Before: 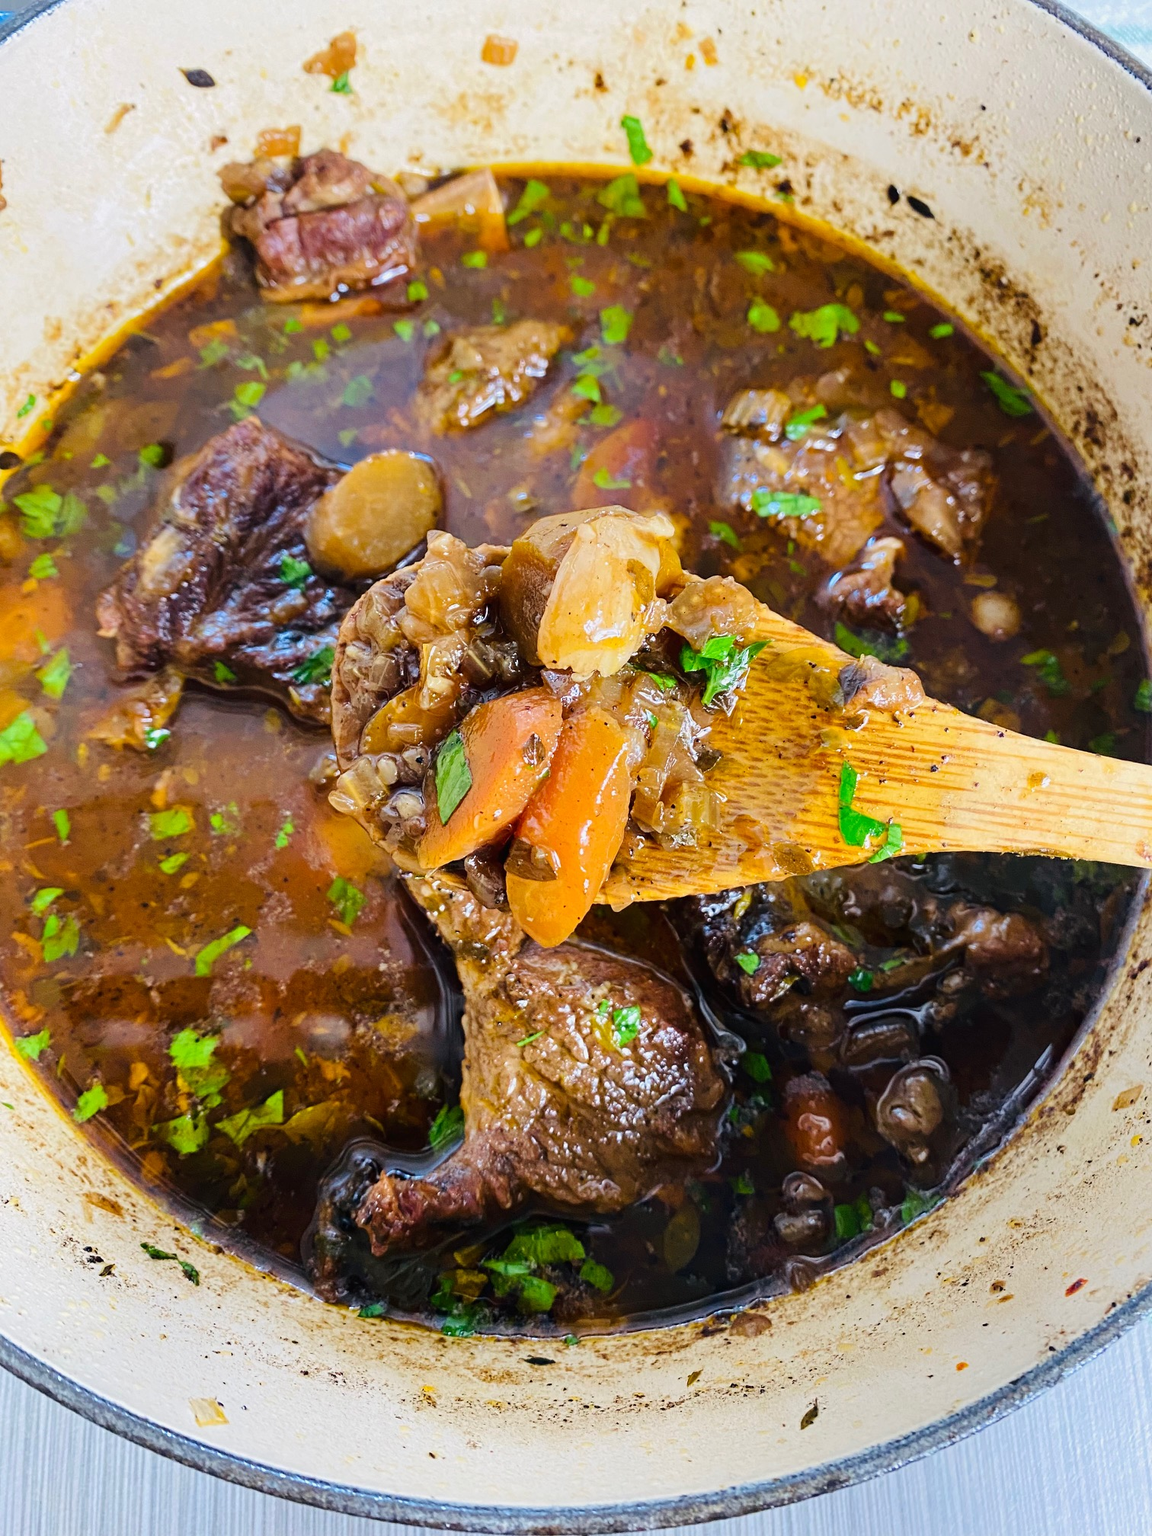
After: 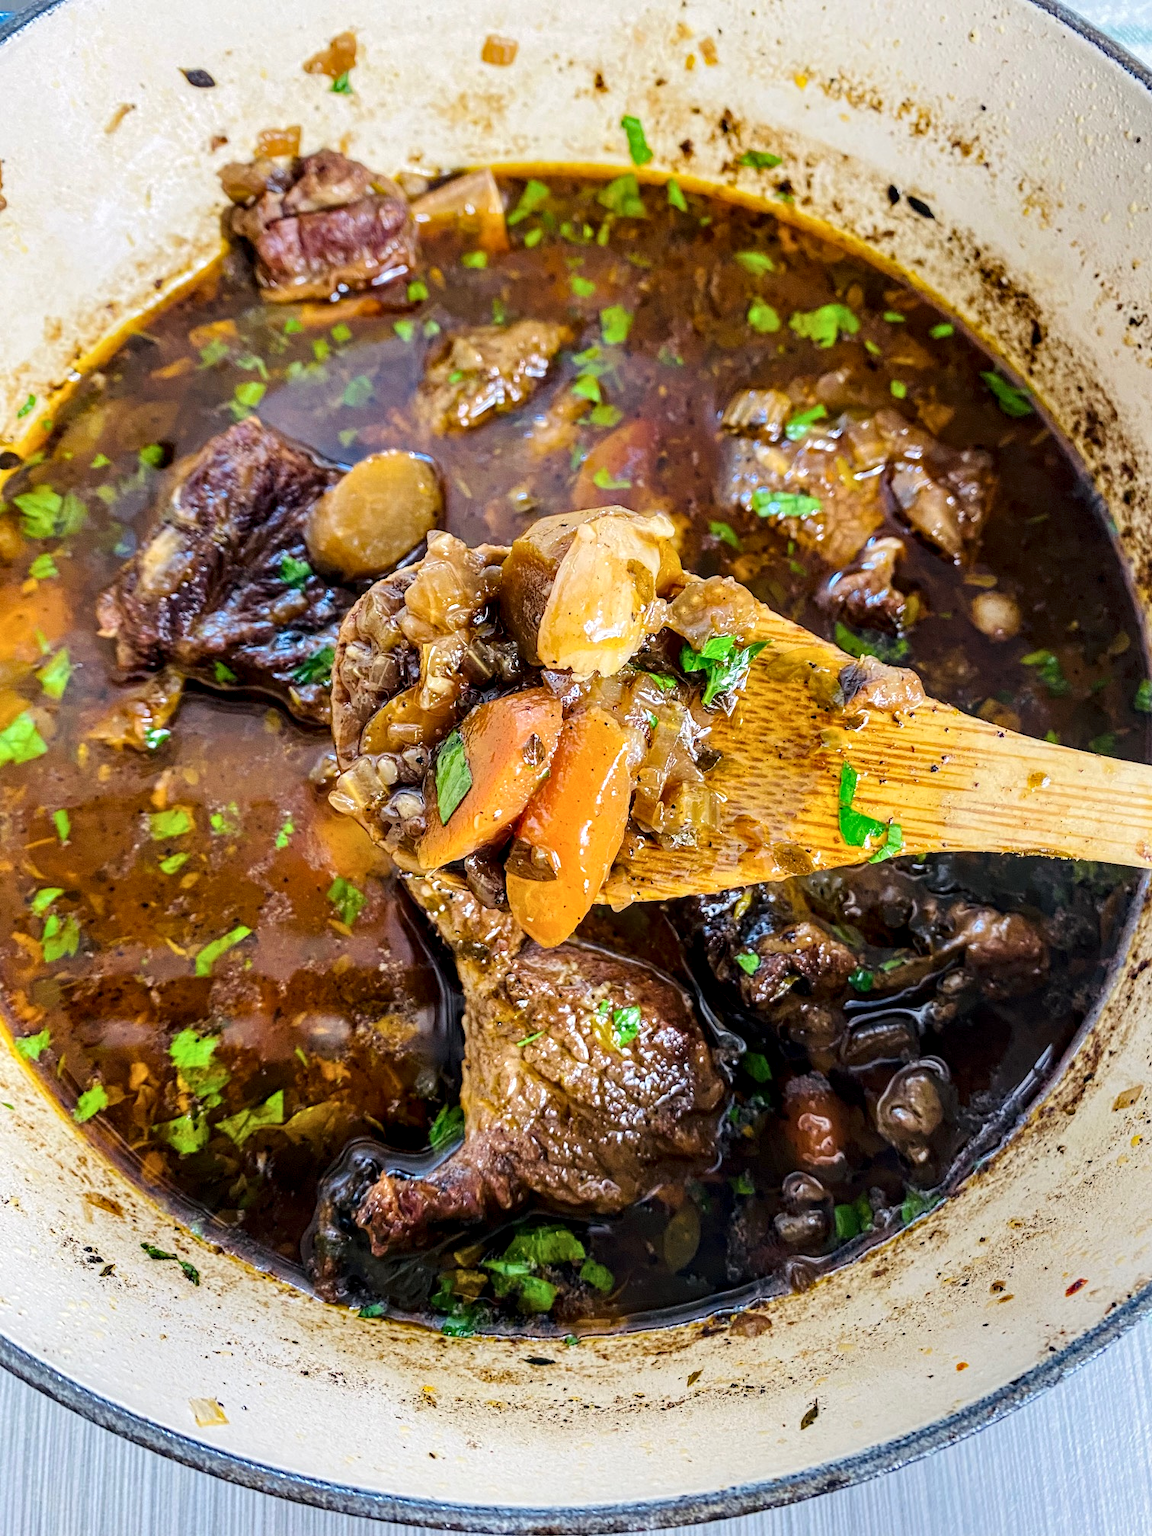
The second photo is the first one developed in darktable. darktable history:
local contrast: highlights 59%, detail 146%
